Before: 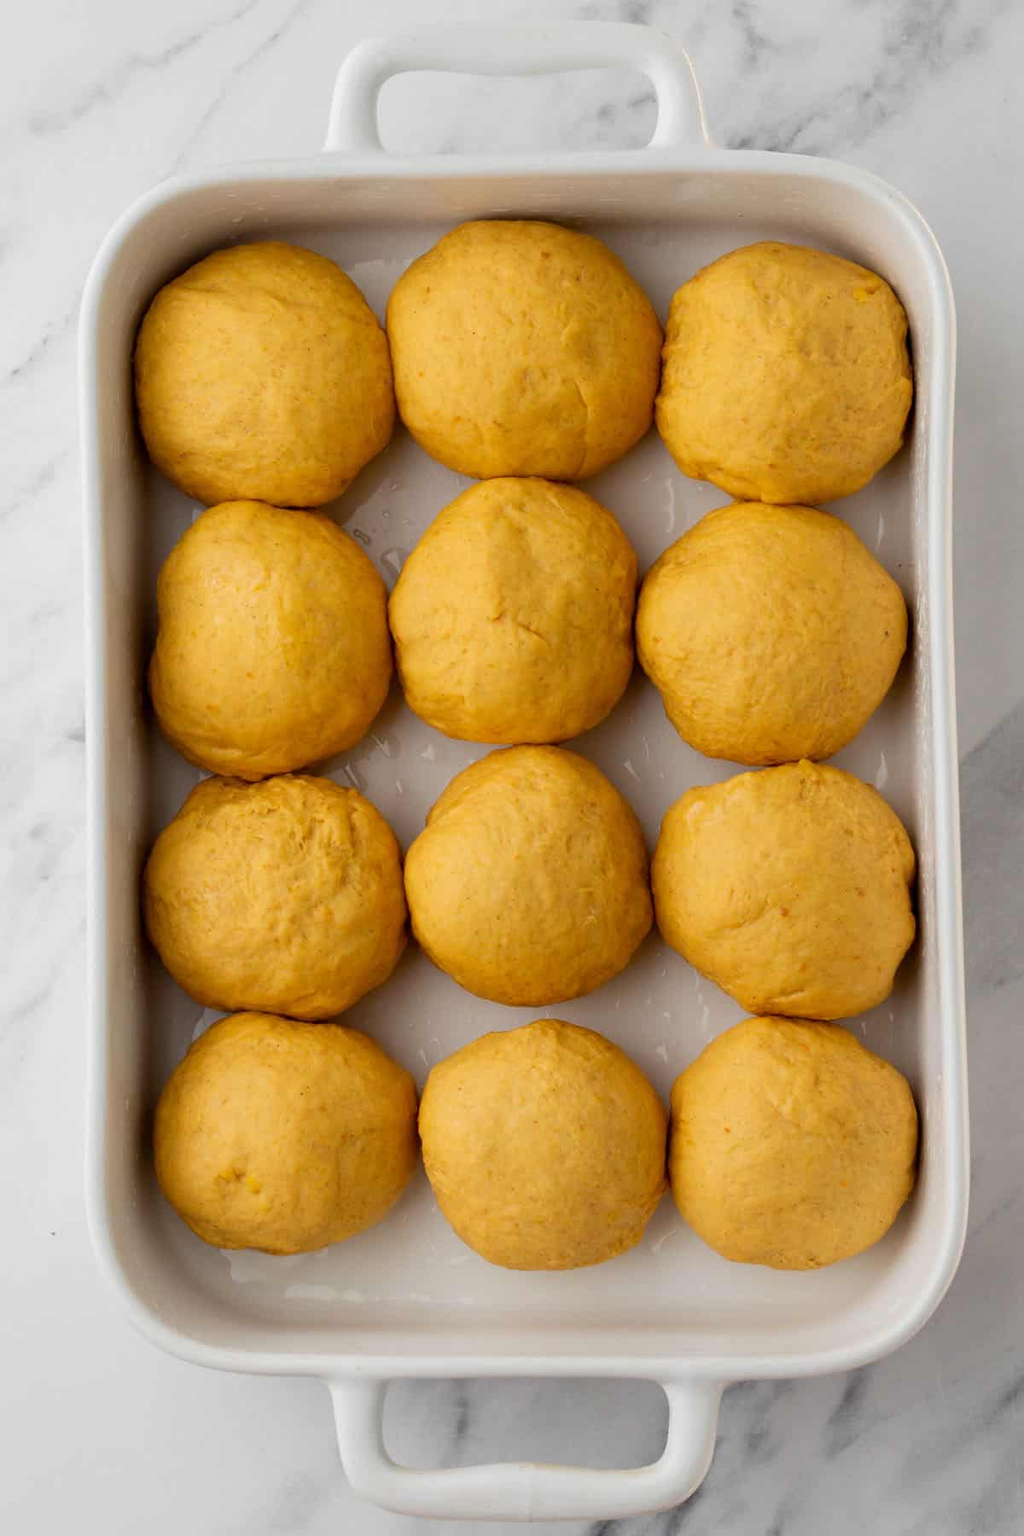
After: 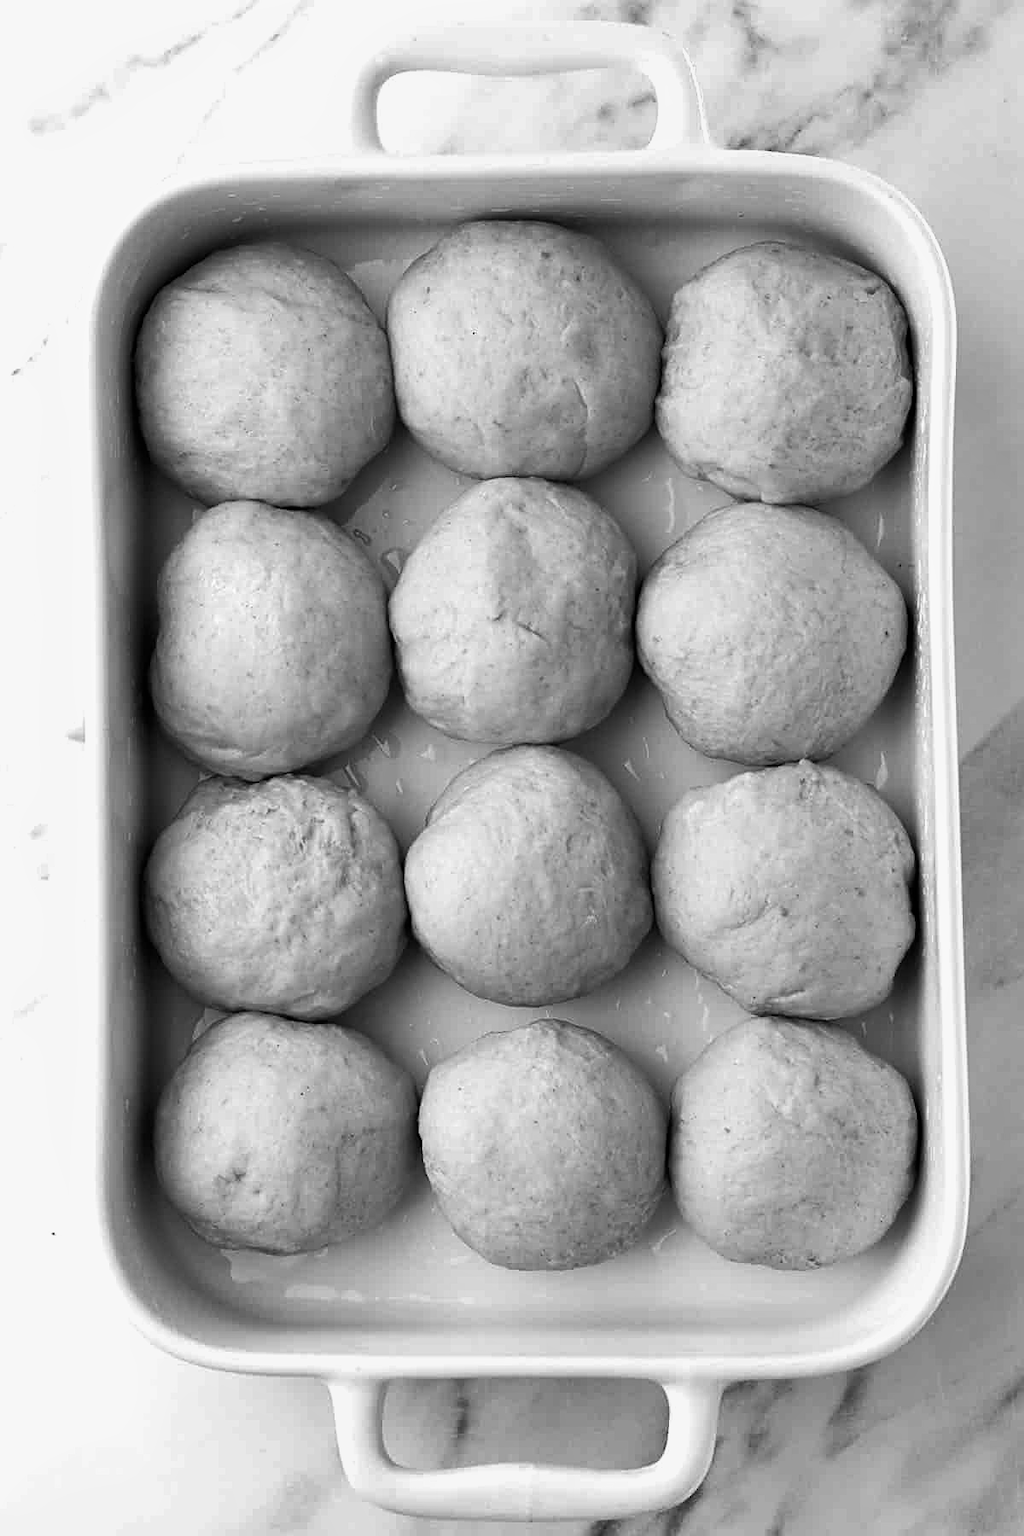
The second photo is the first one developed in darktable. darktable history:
white balance: red 0.926, green 1.003, blue 1.133
sharpen: on, module defaults
monochrome: a 32, b 64, size 2.3
shadows and highlights: low approximation 0.01, soften with gaussian
tone equalizer: -8 EV -0.417 EV, -7 EV -0.389 EV, -6 EV -0.333 EV, -5 EV -0.222 EV, -3 EV 0.222 EV, -2 EV 0.333 EV, -1 EV 0.389 EV, +0 EV 0.417 EV, edges refinement/feathering 500, mask exposure compensation -1.57 EV, preserve details no
color balance: lift [1, 1.001, 0.999, 1.001], gamma [1, 1.004, 1.007, 0.993], gain [1, 0.991, 0.987, 1.013], contrast 7.5%, contrast fulcrum 10%, output saturation 115%
